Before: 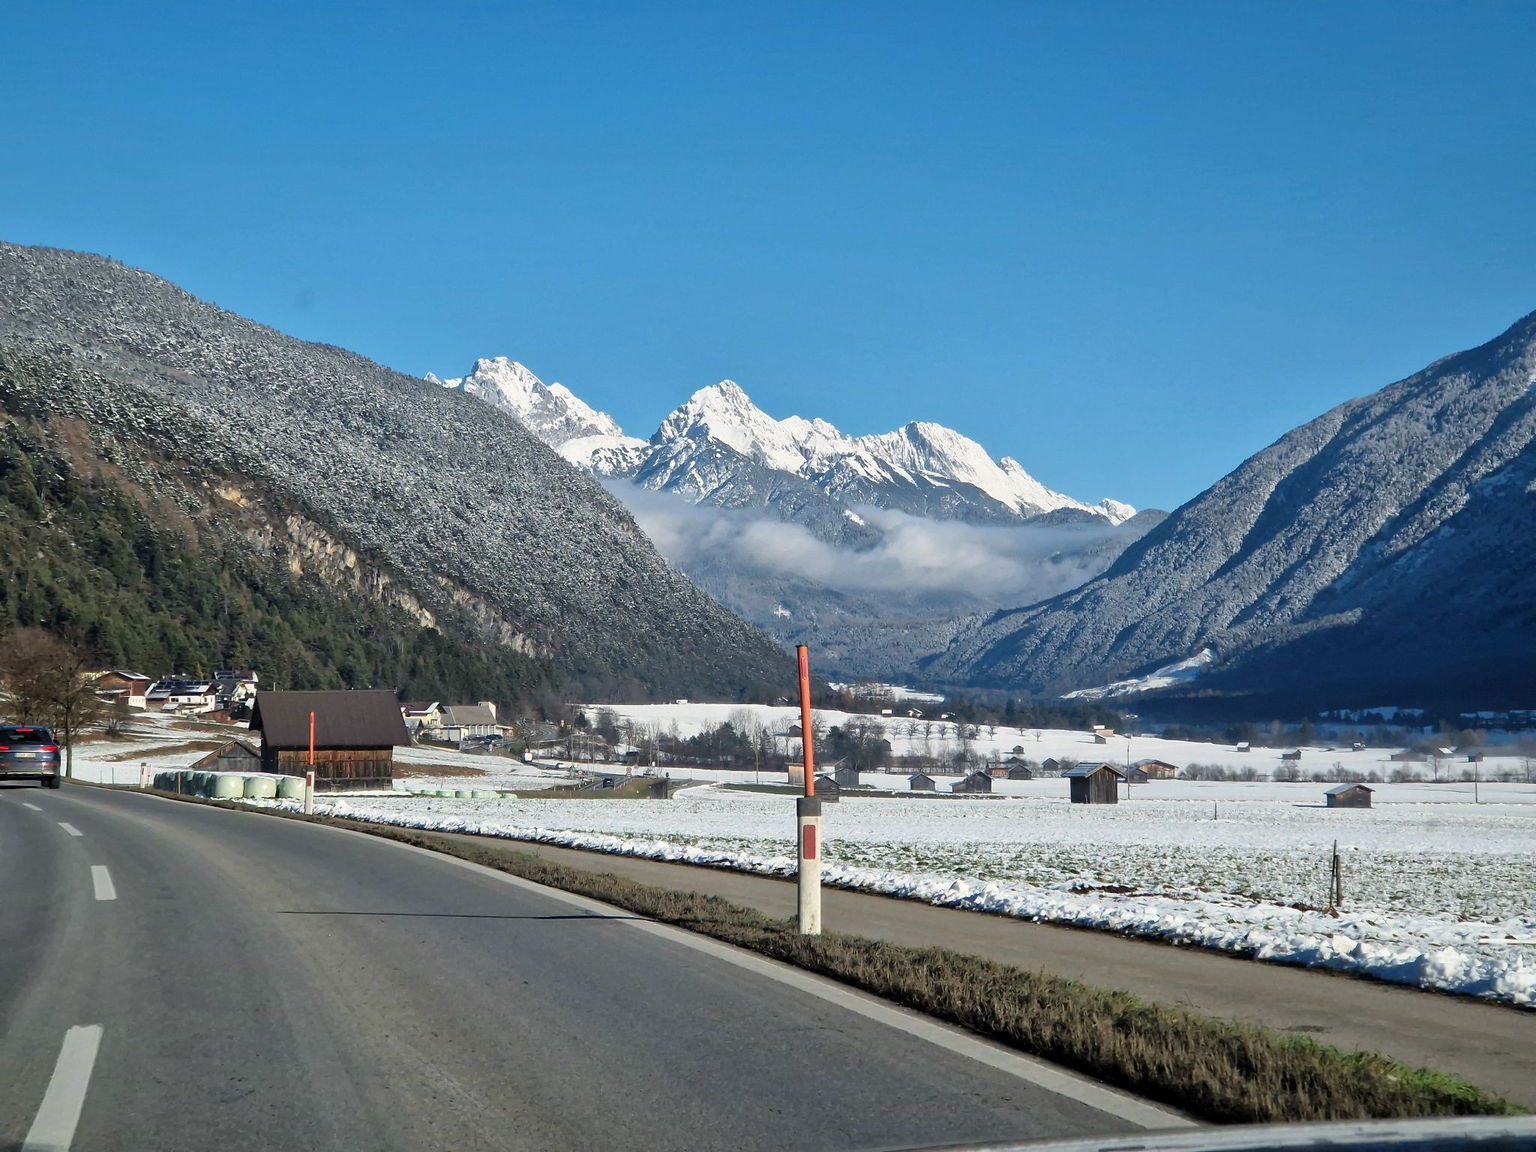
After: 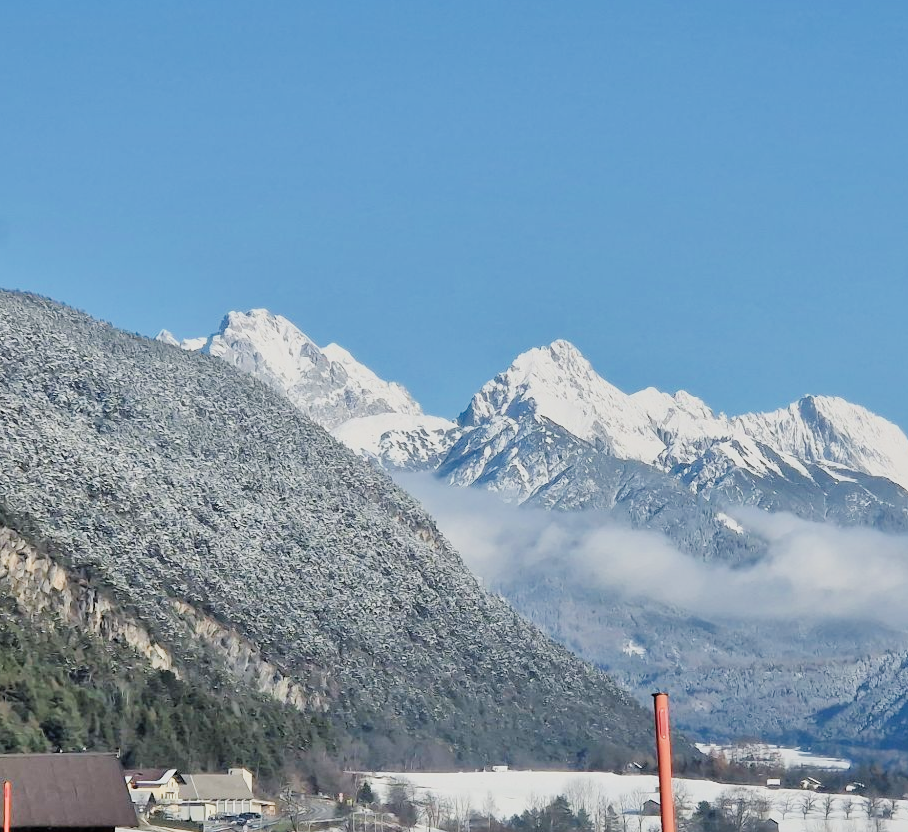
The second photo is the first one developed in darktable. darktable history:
shadows and highlights: low approximation 0.01, soften with gaussian
exposure: black level correction 0, exposure 1 EV, compensate exposure bias true, compensate highlight preservation false
filmic rgb: black relative exposure -6.85 EV, white relative exposure 5.83 EV, hardness 2.71
crop: left 19.972%, top 10.904%, right 35.677%, bottom 34.871%
